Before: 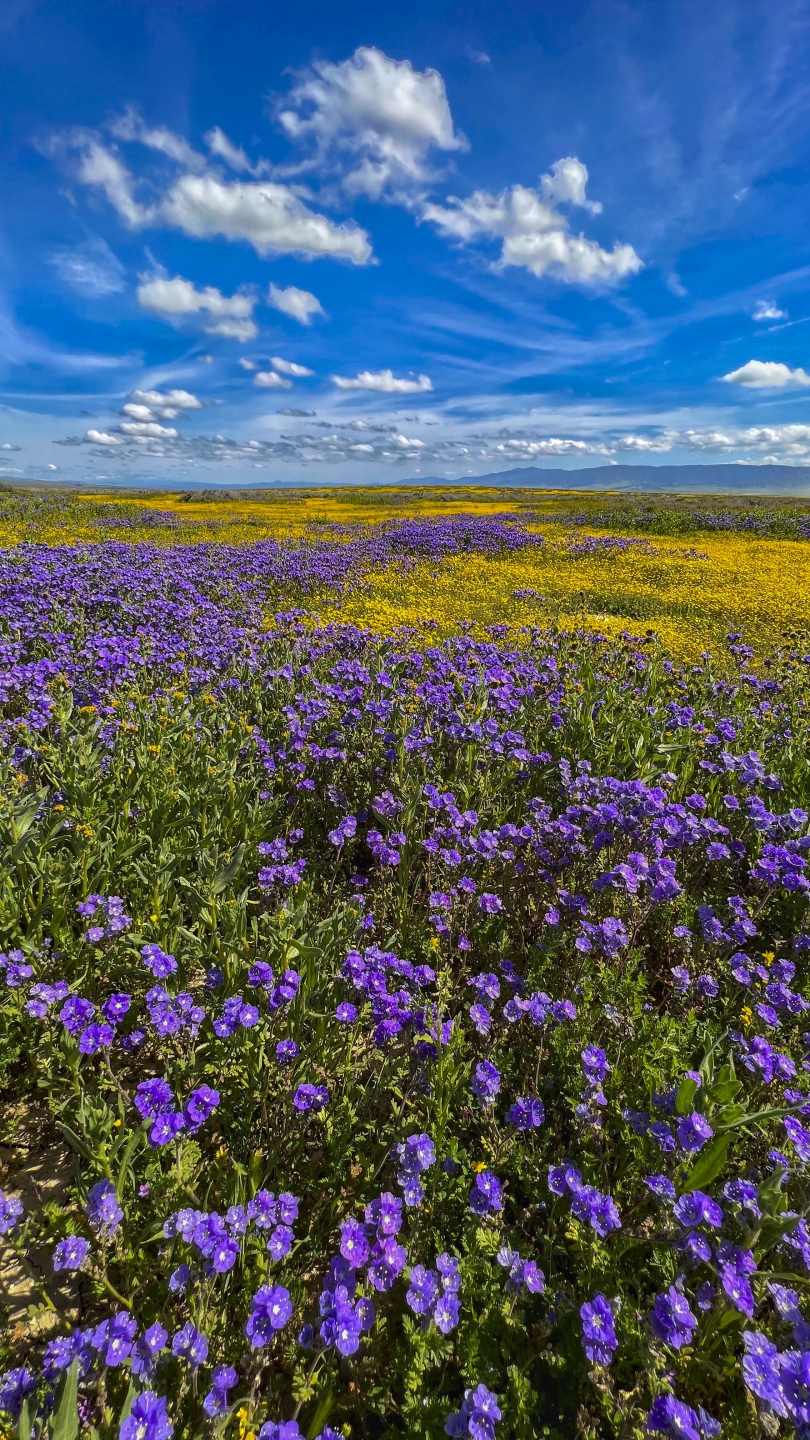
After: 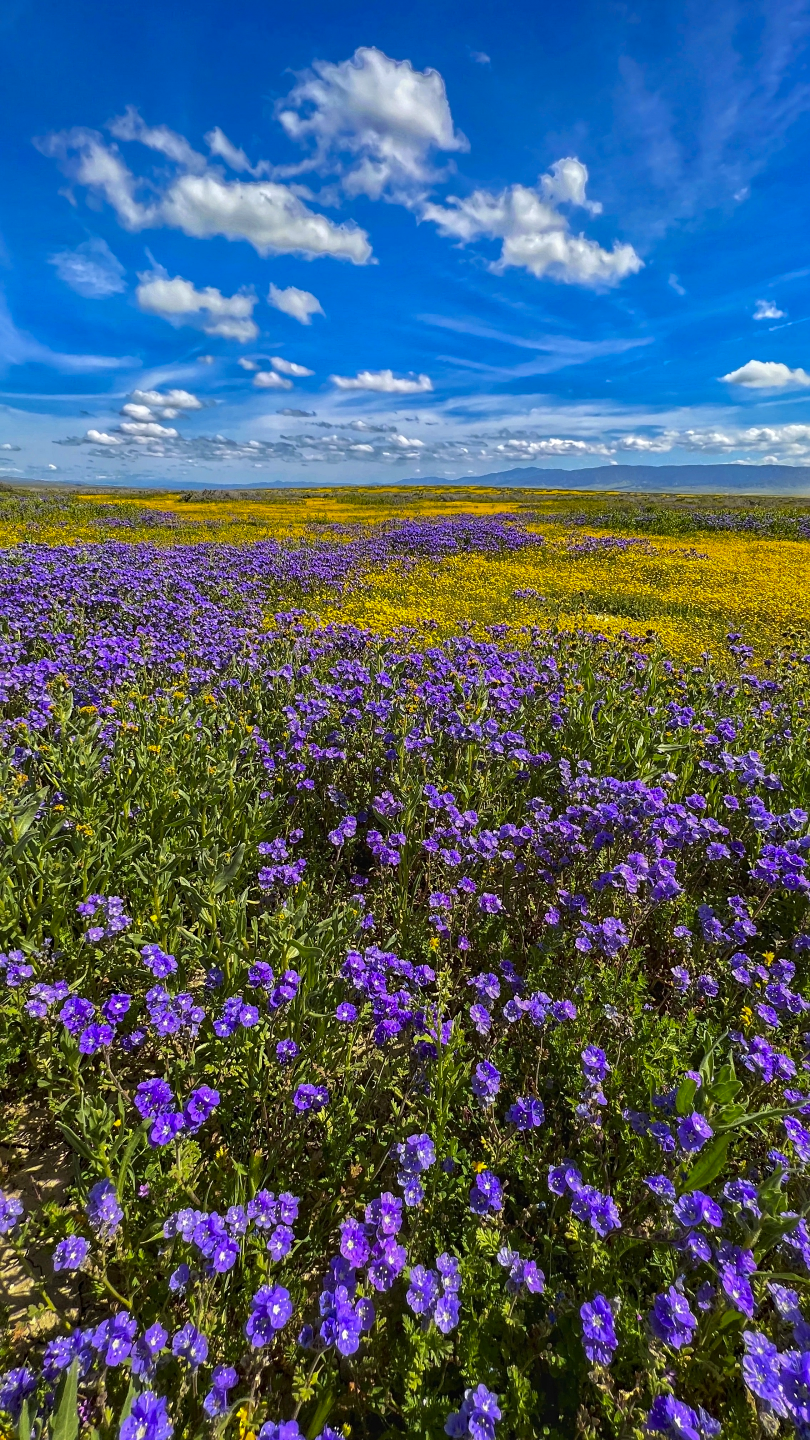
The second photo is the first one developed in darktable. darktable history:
sharpen: amount 0.209
color correction: highlights b* 0.059, saturation 1.13
